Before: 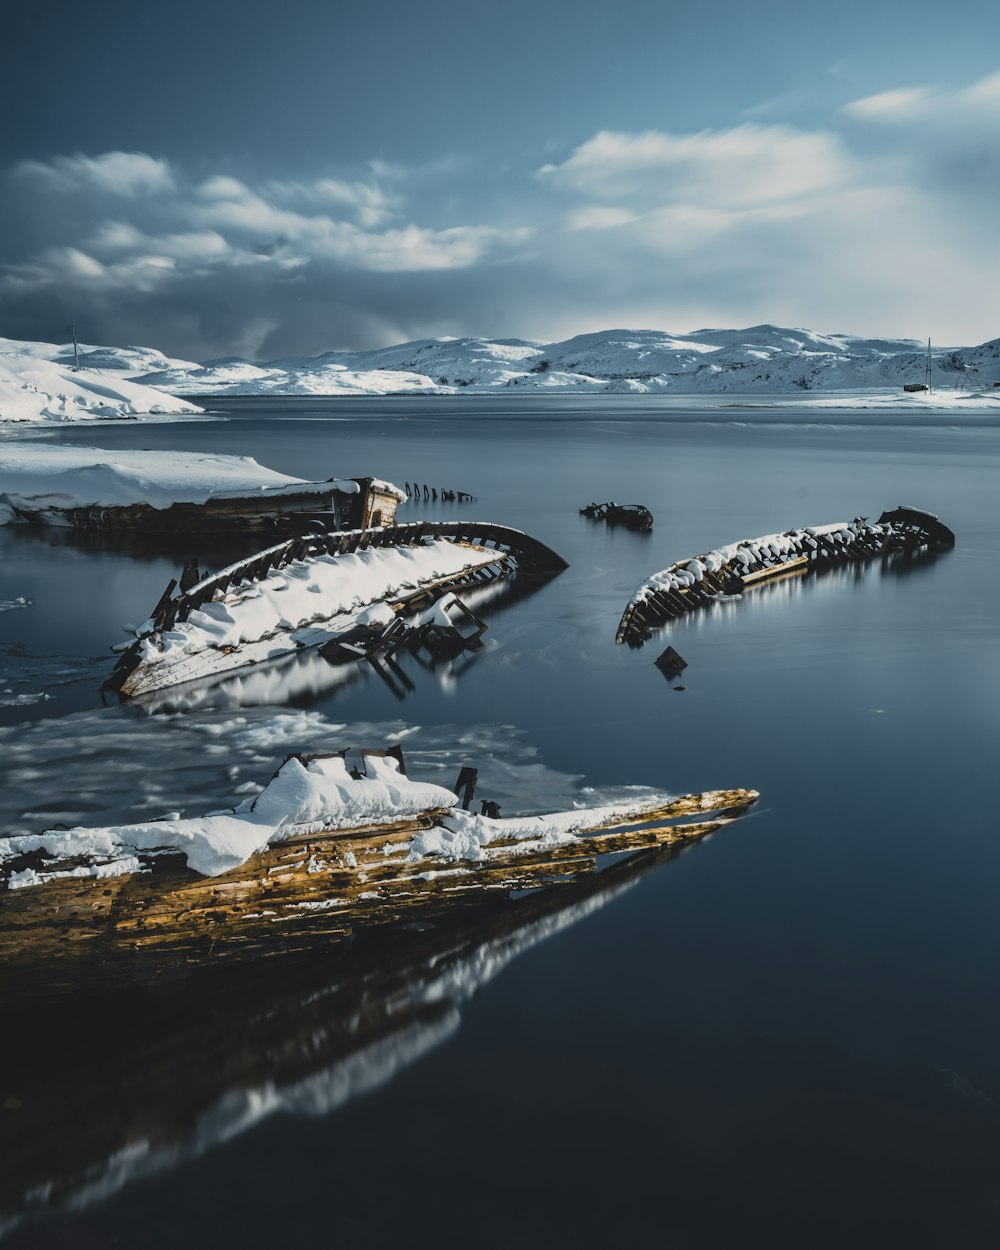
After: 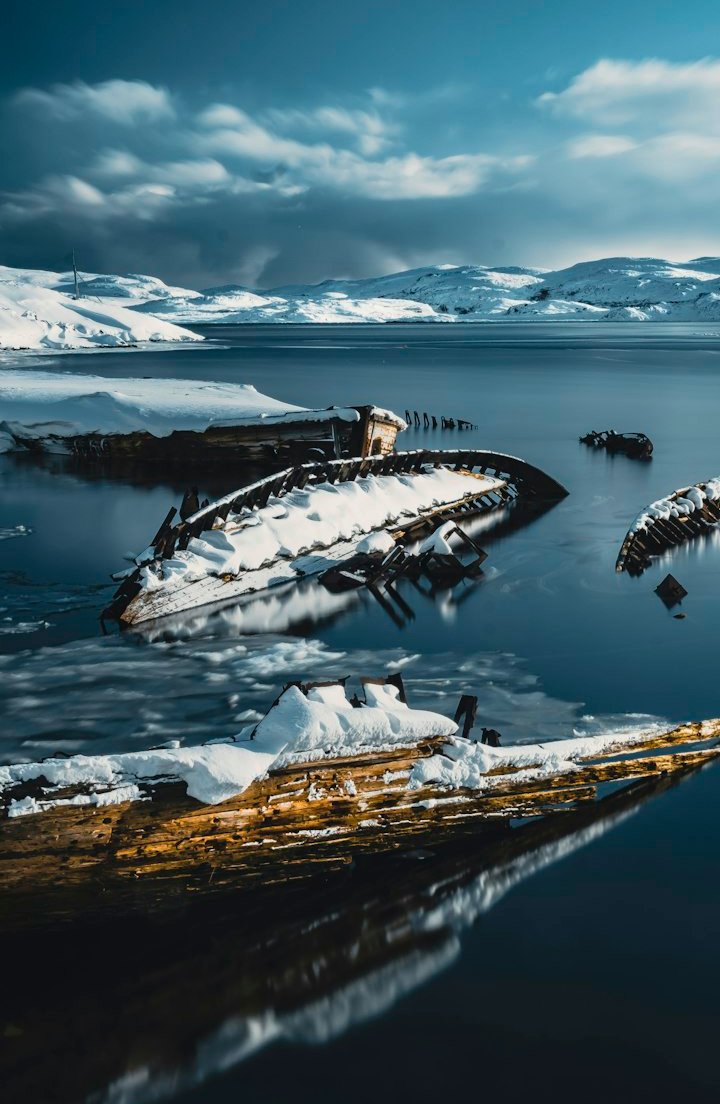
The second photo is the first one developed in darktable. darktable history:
crop: top 5.803%, right 27.864%, bottom 5.804%
color balance: contrast 8.5%, output saturation 105%
